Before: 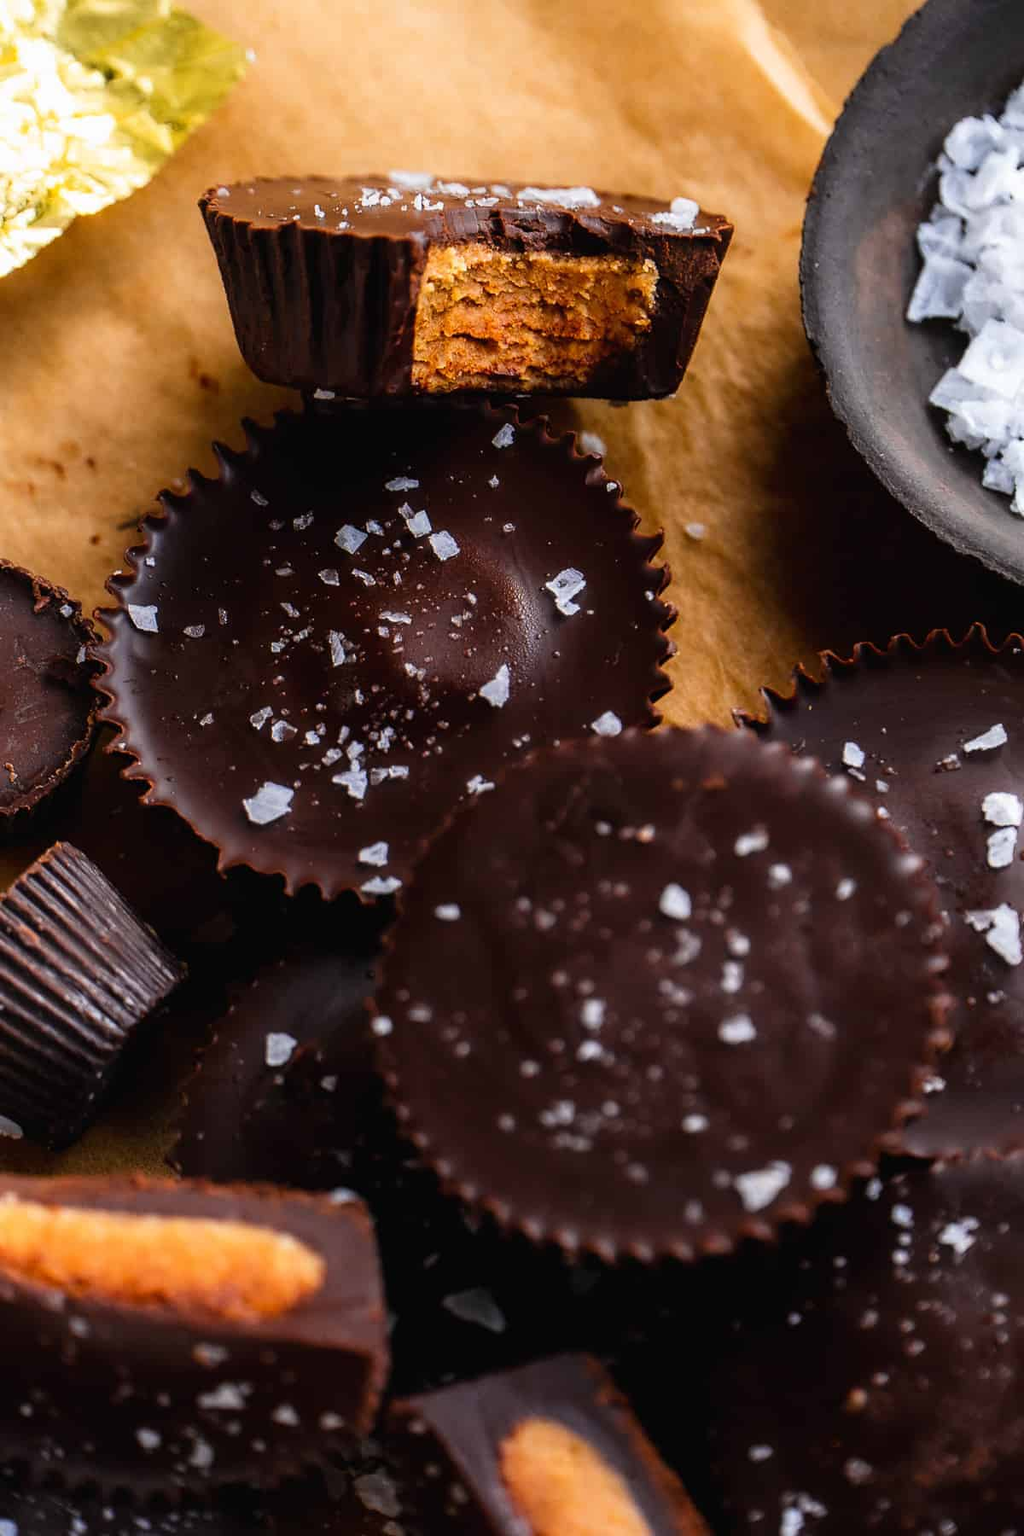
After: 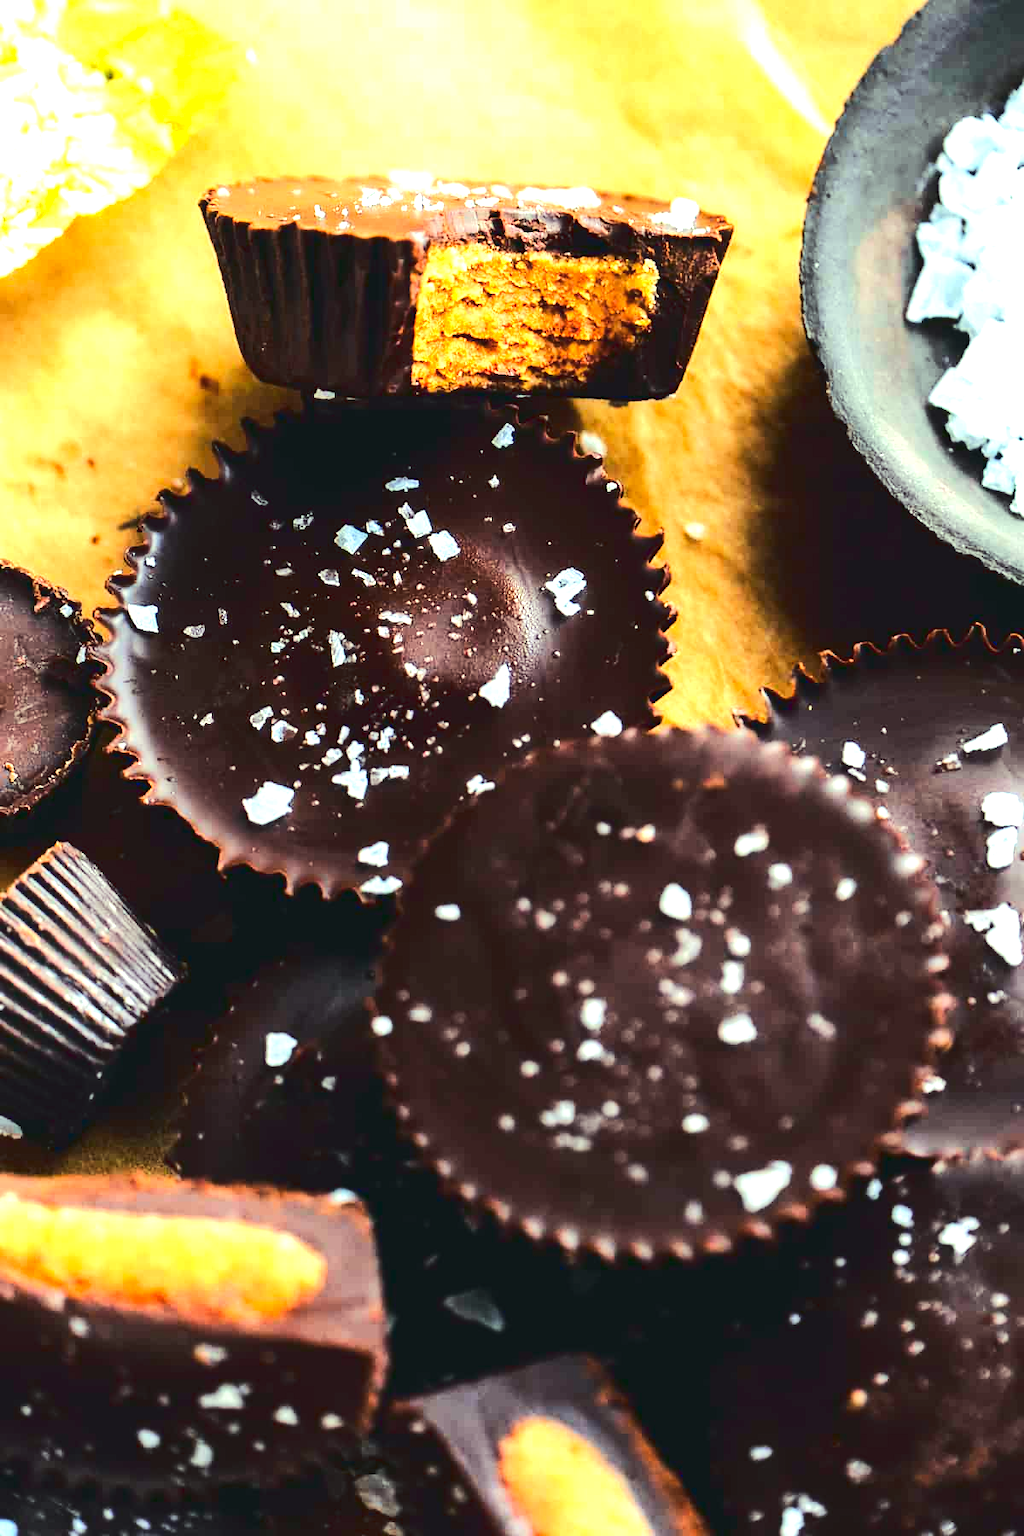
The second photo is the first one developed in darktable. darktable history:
tone curve: curves: ch0 [(0, 0) (0.003, 0.061) (0.011, 0.065) (0.025, 0.066) (0.044, 0.077) (0.069, 0.092) (0.1, 0.106) (0.136, 0.125) (0.177, 0.16) (0.224, 0.206) (0.277, 0.272) (0.335, 0.356) (0.399, 0.472) (0.468, 0.59) (0.543, 0.686) (0.623, 0.766) (0.709, 0.832) (0.801, 0.886) (0.898, 0.929) (1, 1)], color space Lab, linked channels, preserve colors none
exposure: black level correction 0, exposure 1.509 EV, compensate highlight preservation false
color balance rgb: power › luminance -7.942%, power › chroma 1.109%, power › hue 215.62°, highlights gain › luminance 15.362%, highlights gain › chroma 6.978%, highlights gain › hue 126.6°, perceptual saturation grading › global saturation 0.723%, global vibrance 10.564%, saturation formula JzAzBz (2021)
